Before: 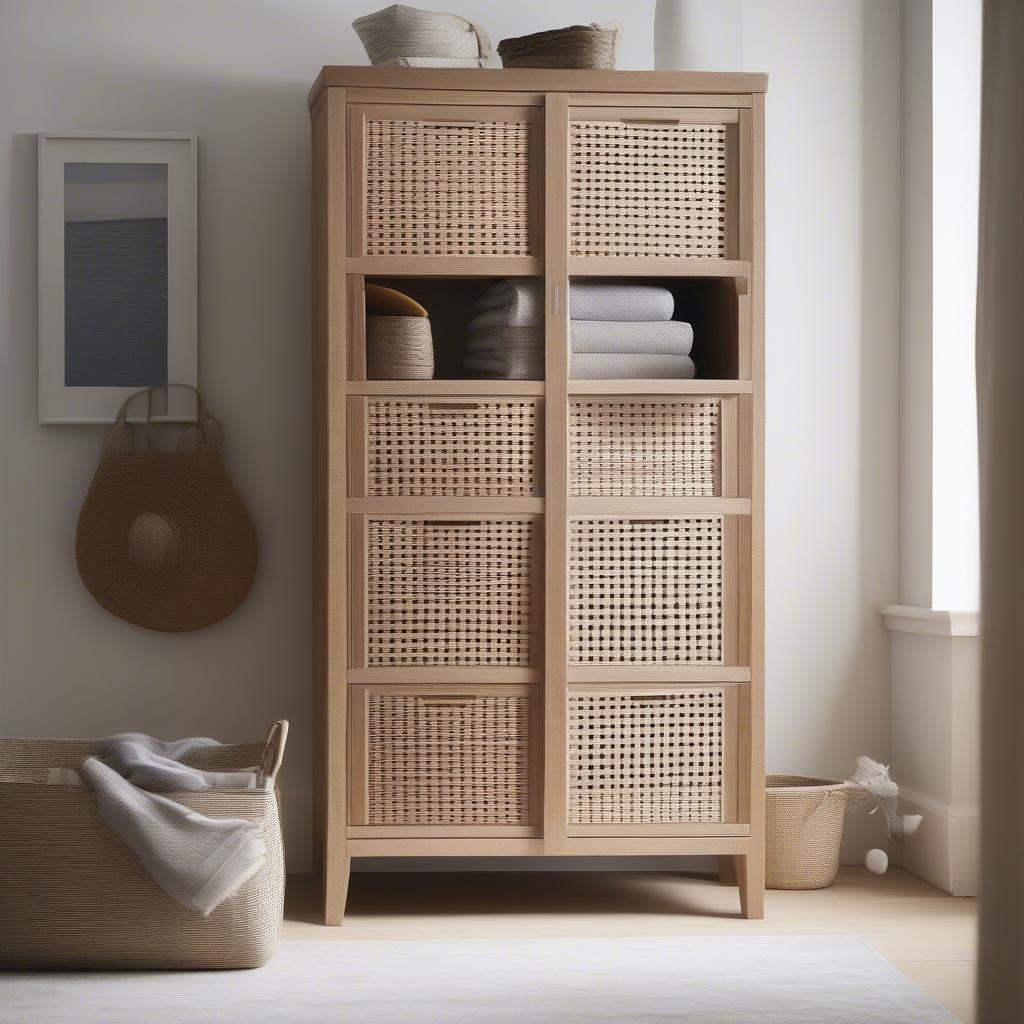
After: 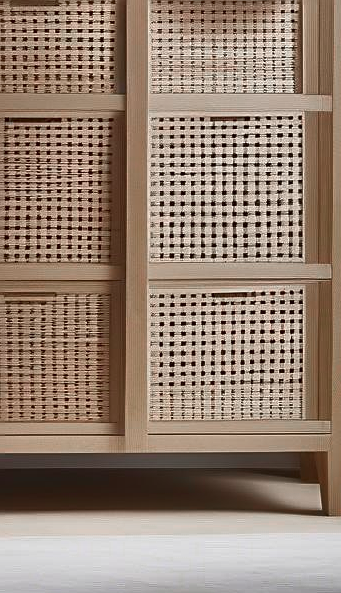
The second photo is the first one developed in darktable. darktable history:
contrast brightness saturation: saturation -0.067
color zones: curves: ch0 [(0, 0.48) (0.209, 0.398) (0.305, 0.332) (0.429, 0.493) (0.571, 0.5) (0.714, 0.5) (0.857, 0.5) (1, 0.48)]; ch1 [(0, 0.736) (0.143, 0.625) (0.225, 0.371) (0.429, 0.256) (0.571, 0.241) (0.714, 0.213) (0.857, 0.48) (1, 0.736)]; ch2 [(0, 0.448) (0.143, 0.498) (0.286, 0.5) (0.429, 0.5) (0.571, 0.5) (0.714, 0.5) (0.857, 0.5) (1, 0.448)]
shadows and highlights: shadows 24.12, highlights -78.15, soften with gaussian
sharpen: on, module defaults
crop: left 40.992%, top 39.362%, right 25.7%, bottom 2.66%
